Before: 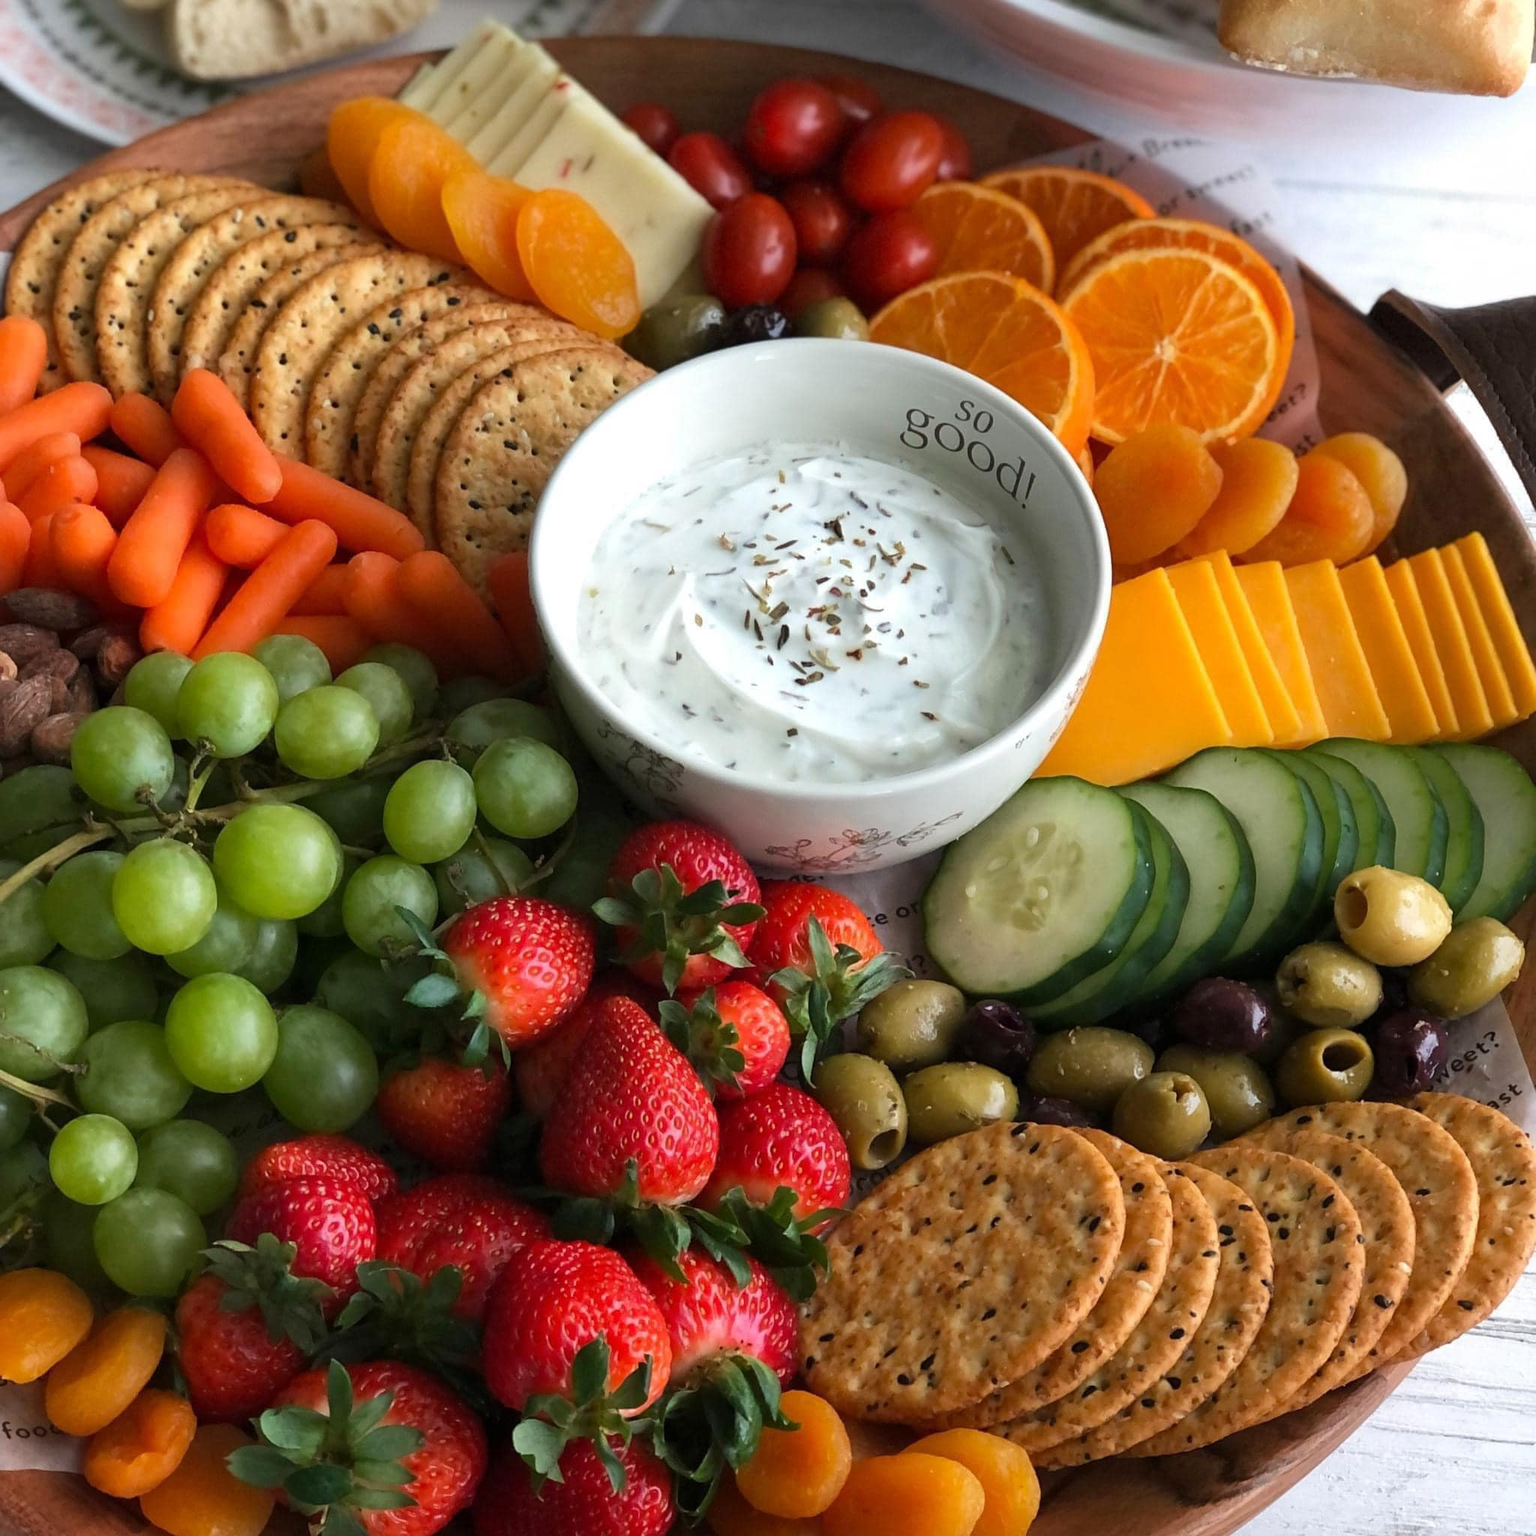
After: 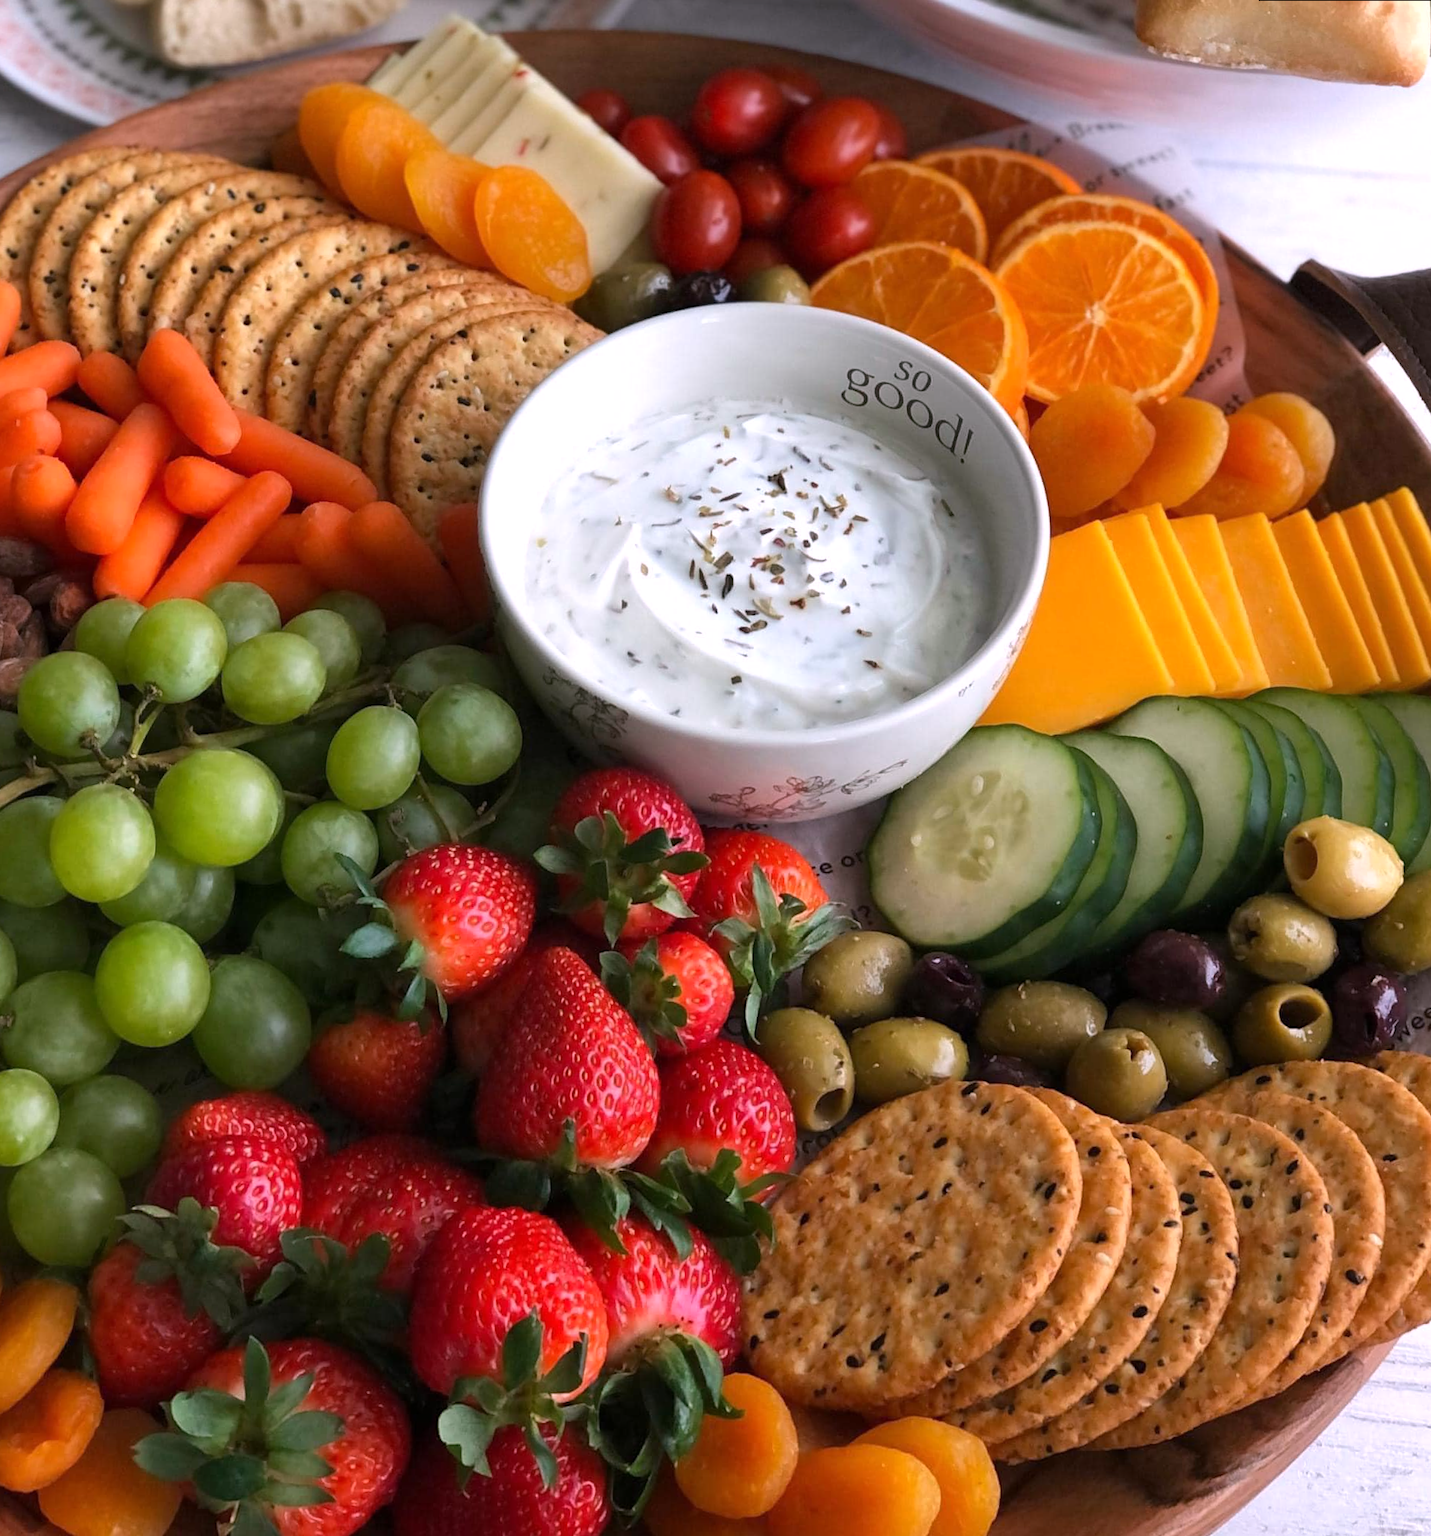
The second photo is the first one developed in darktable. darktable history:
rotate and perspective: rotation 0.215°, lens shift (vertical) -0.139, crop left 0.069, crop right 0.939, crop top 0.002, crop bottom 0.996
white balance: red 1.05, blue 1.072
